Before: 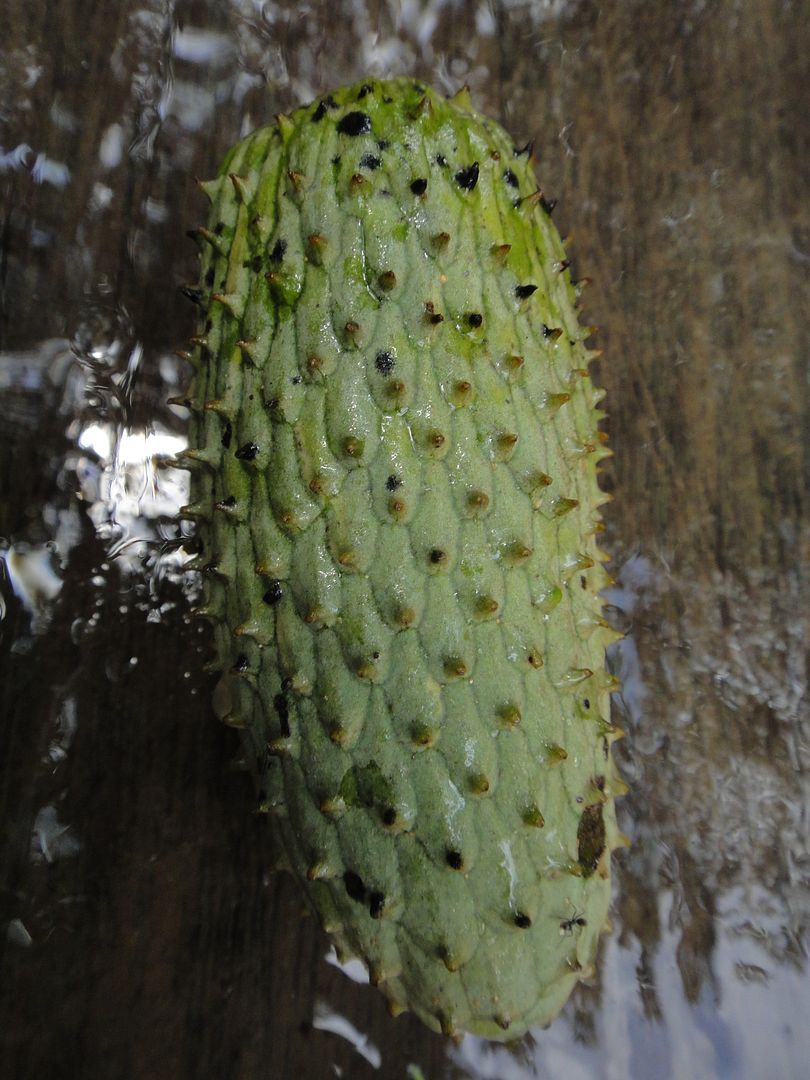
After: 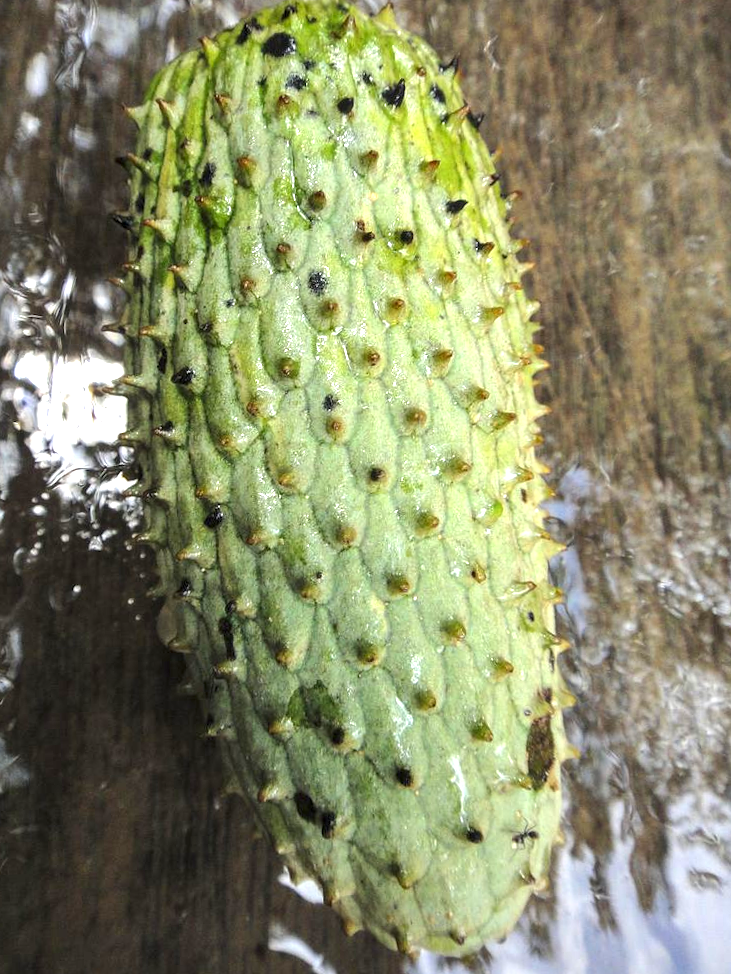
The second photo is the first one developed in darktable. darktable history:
local contrast: on, module defaults
exposure: black level correction 0, exposure 1.45 EV, compensate exposure bias true, compensate highlight preservation false
crop and rotate: angle 1.96°, left 5.673%, top 5.673%
